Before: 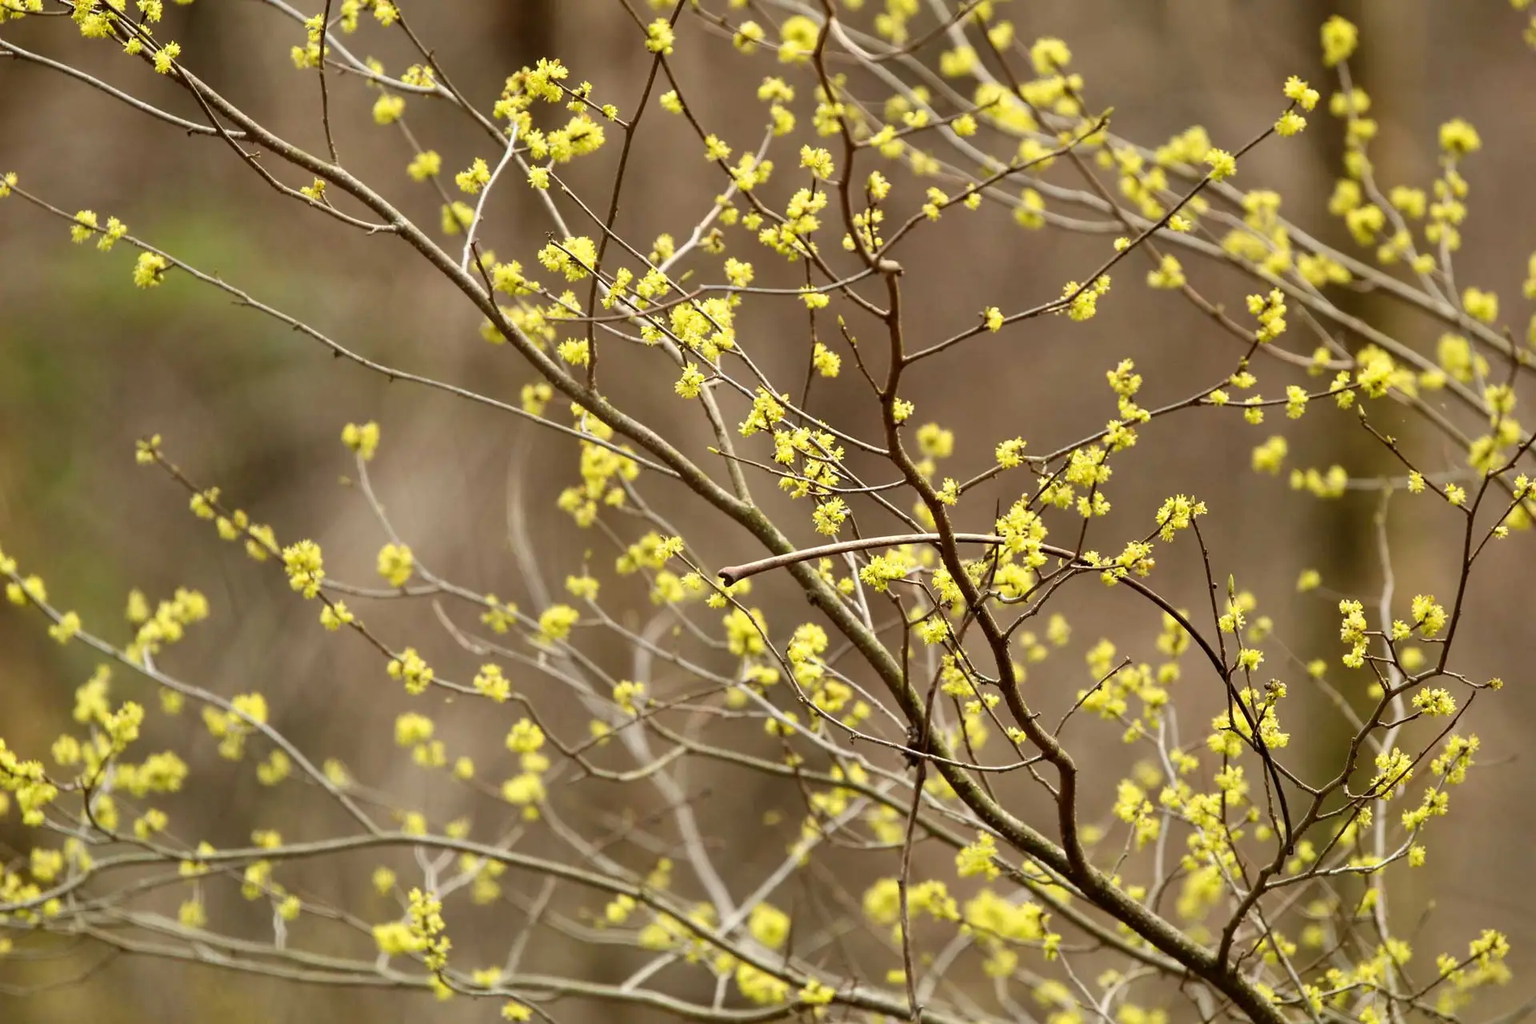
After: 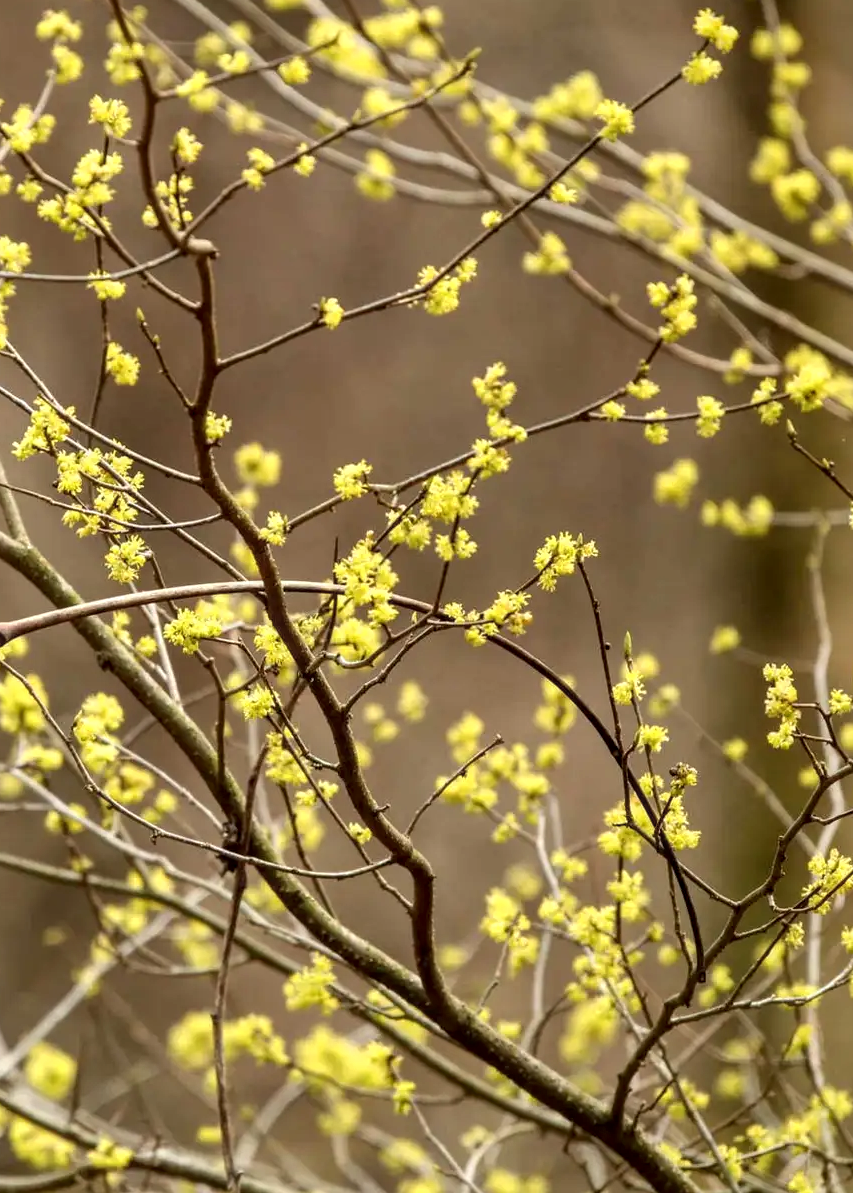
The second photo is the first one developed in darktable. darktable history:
local contrast: detail 130%
crop: left 47.485%, top 6.752%, right 8.065%
